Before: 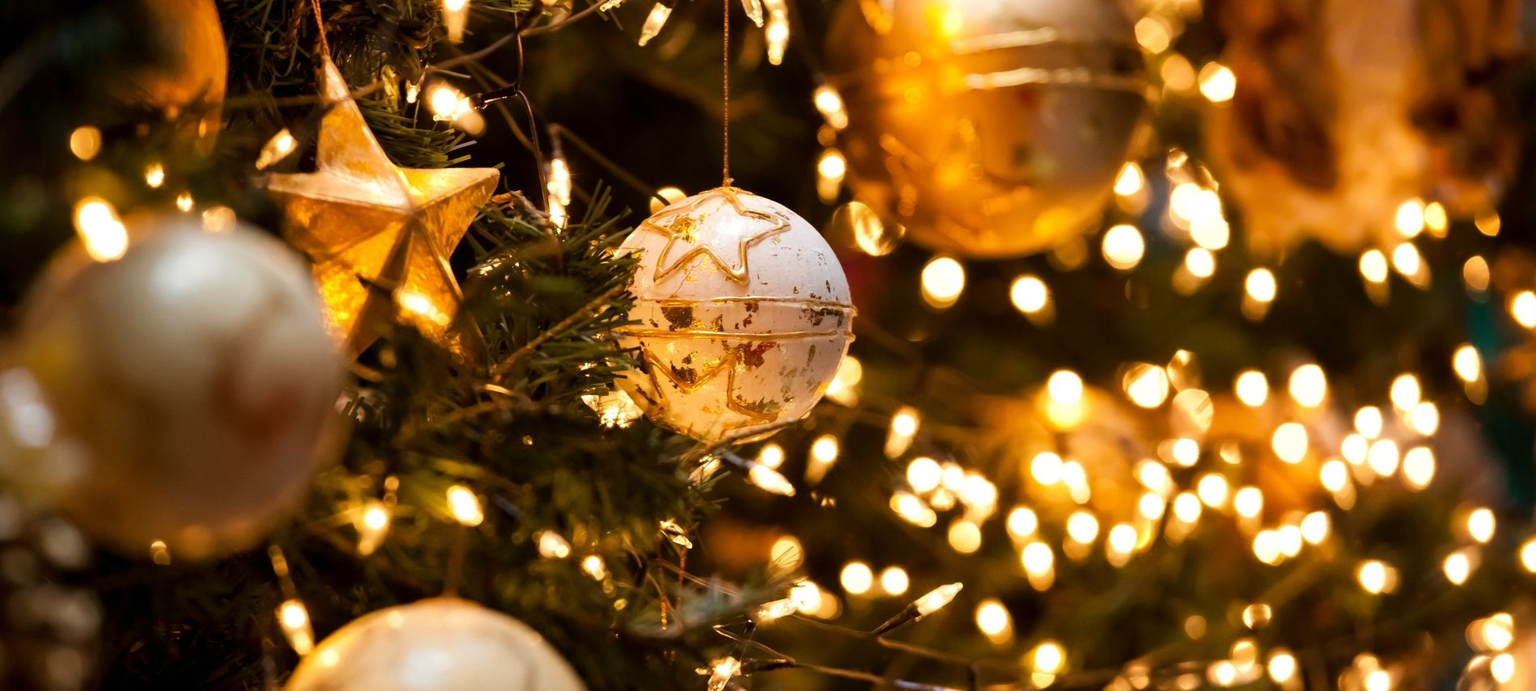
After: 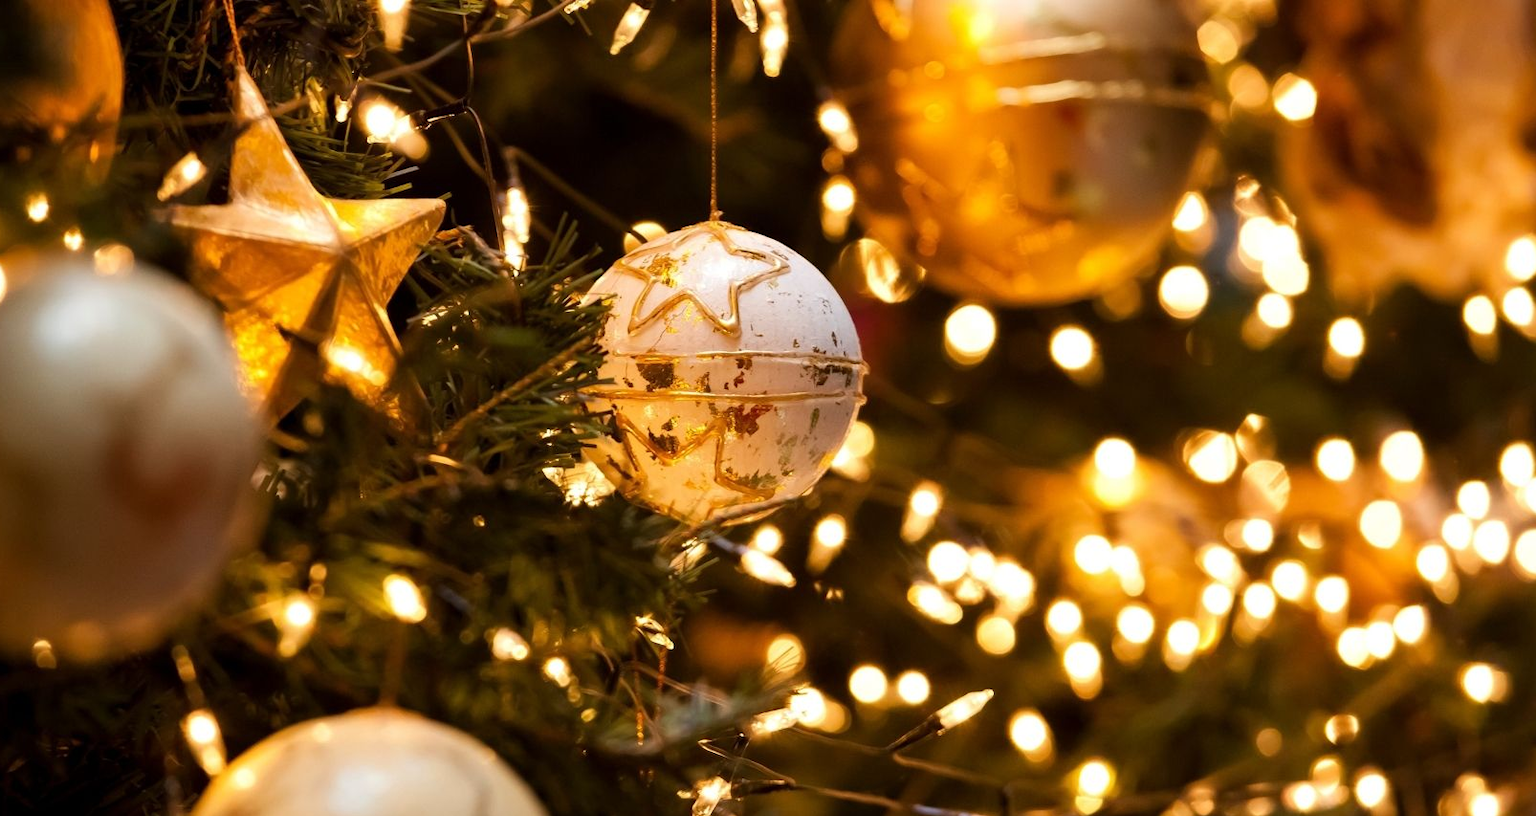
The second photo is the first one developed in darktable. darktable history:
crop: left 8.013%, right 7.445%
